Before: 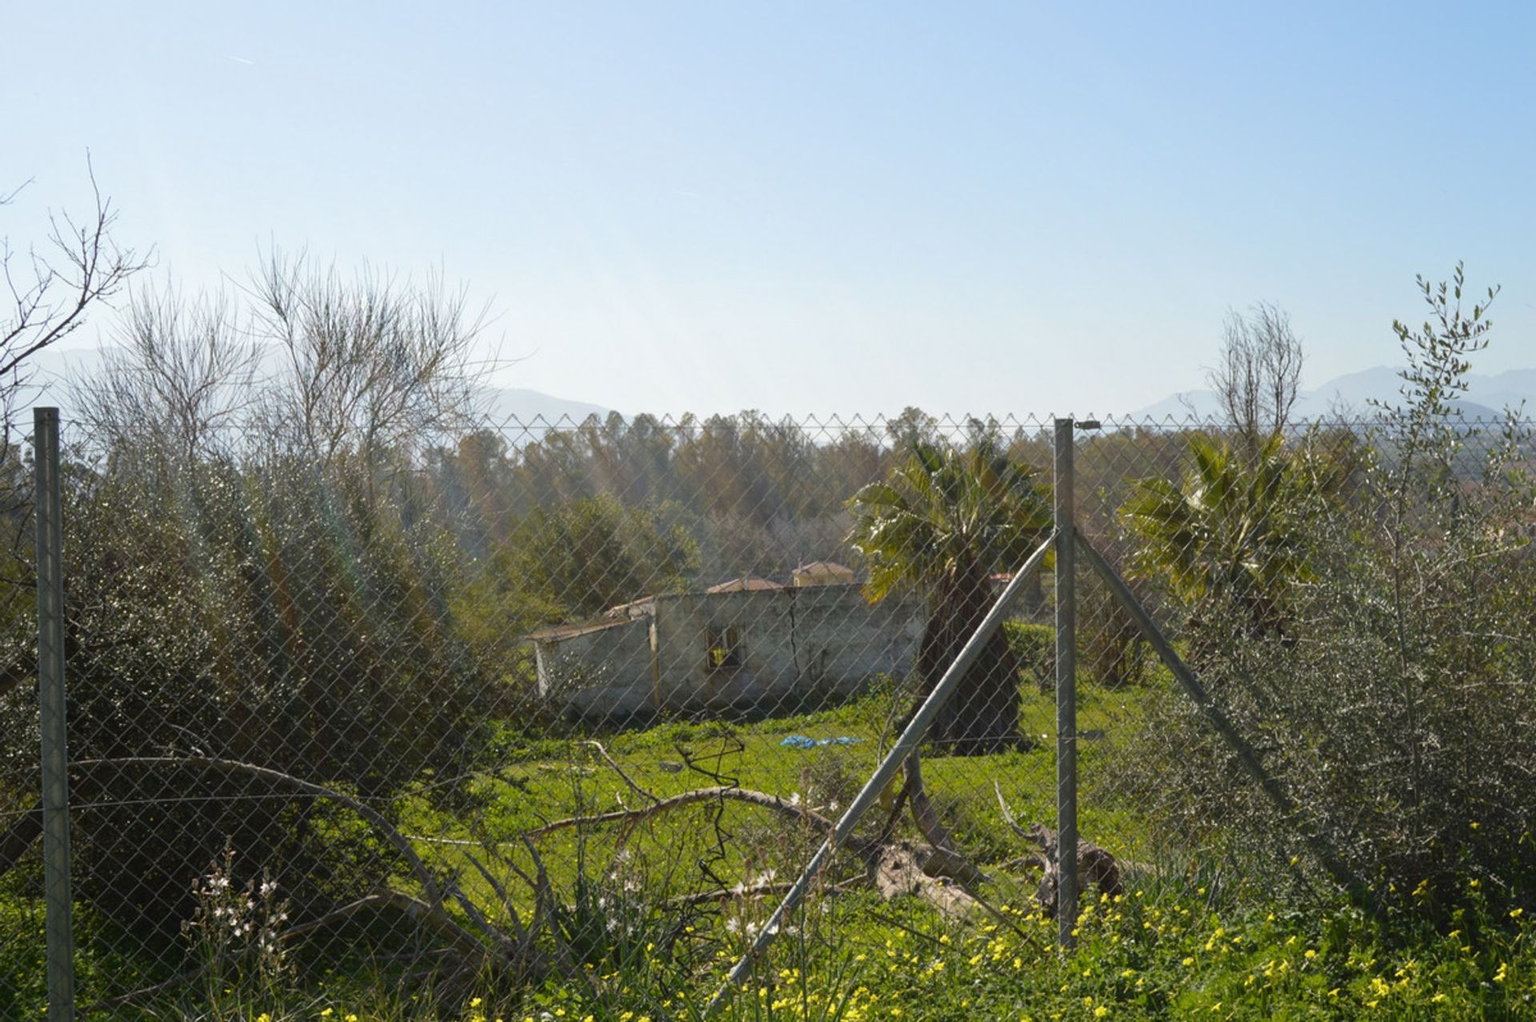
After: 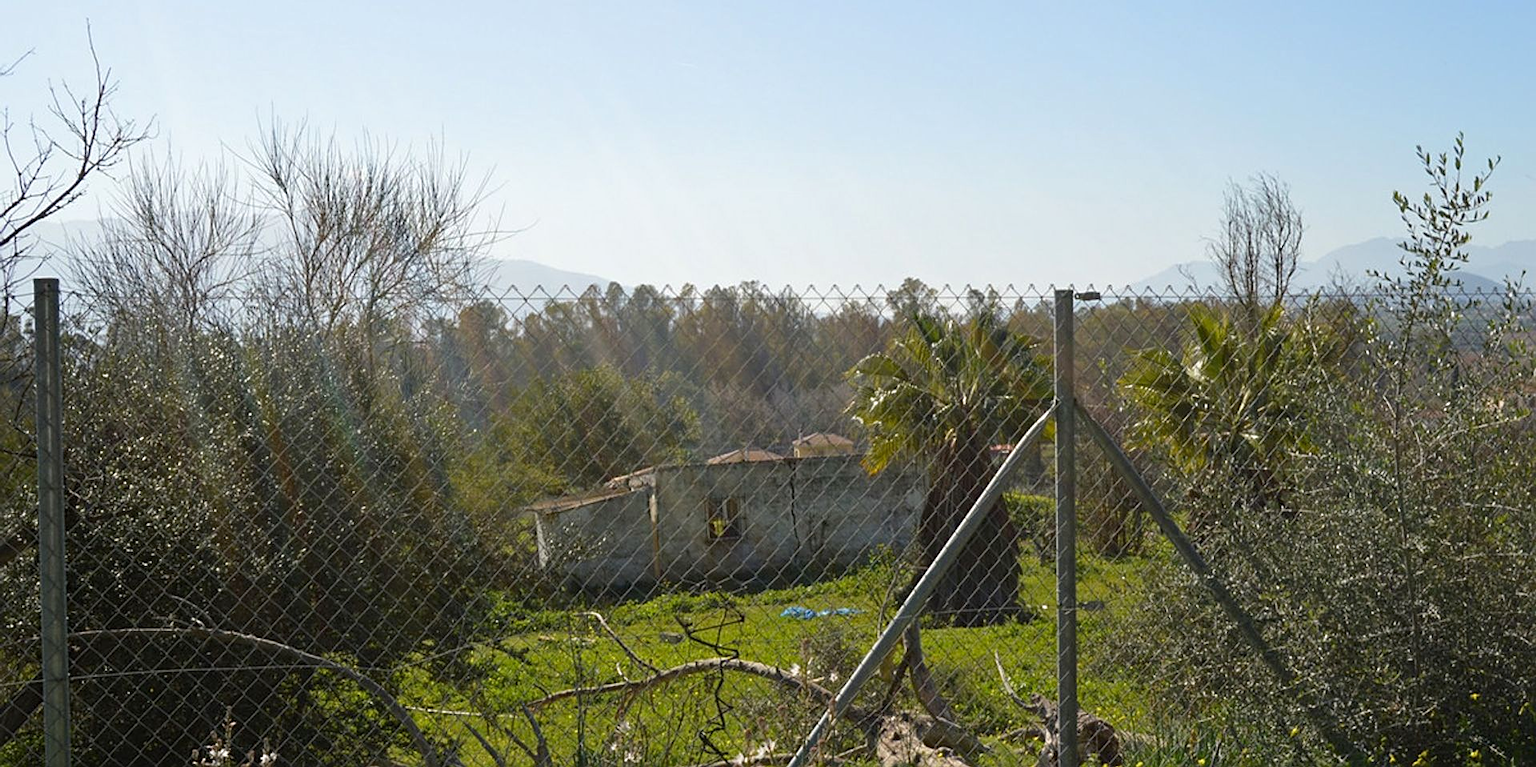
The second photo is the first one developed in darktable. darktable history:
haze removal: compatibility mode true, adaptive false
crop and rotate: top 12.653%, bottom 12.174%
sharpen: on, module defaults
